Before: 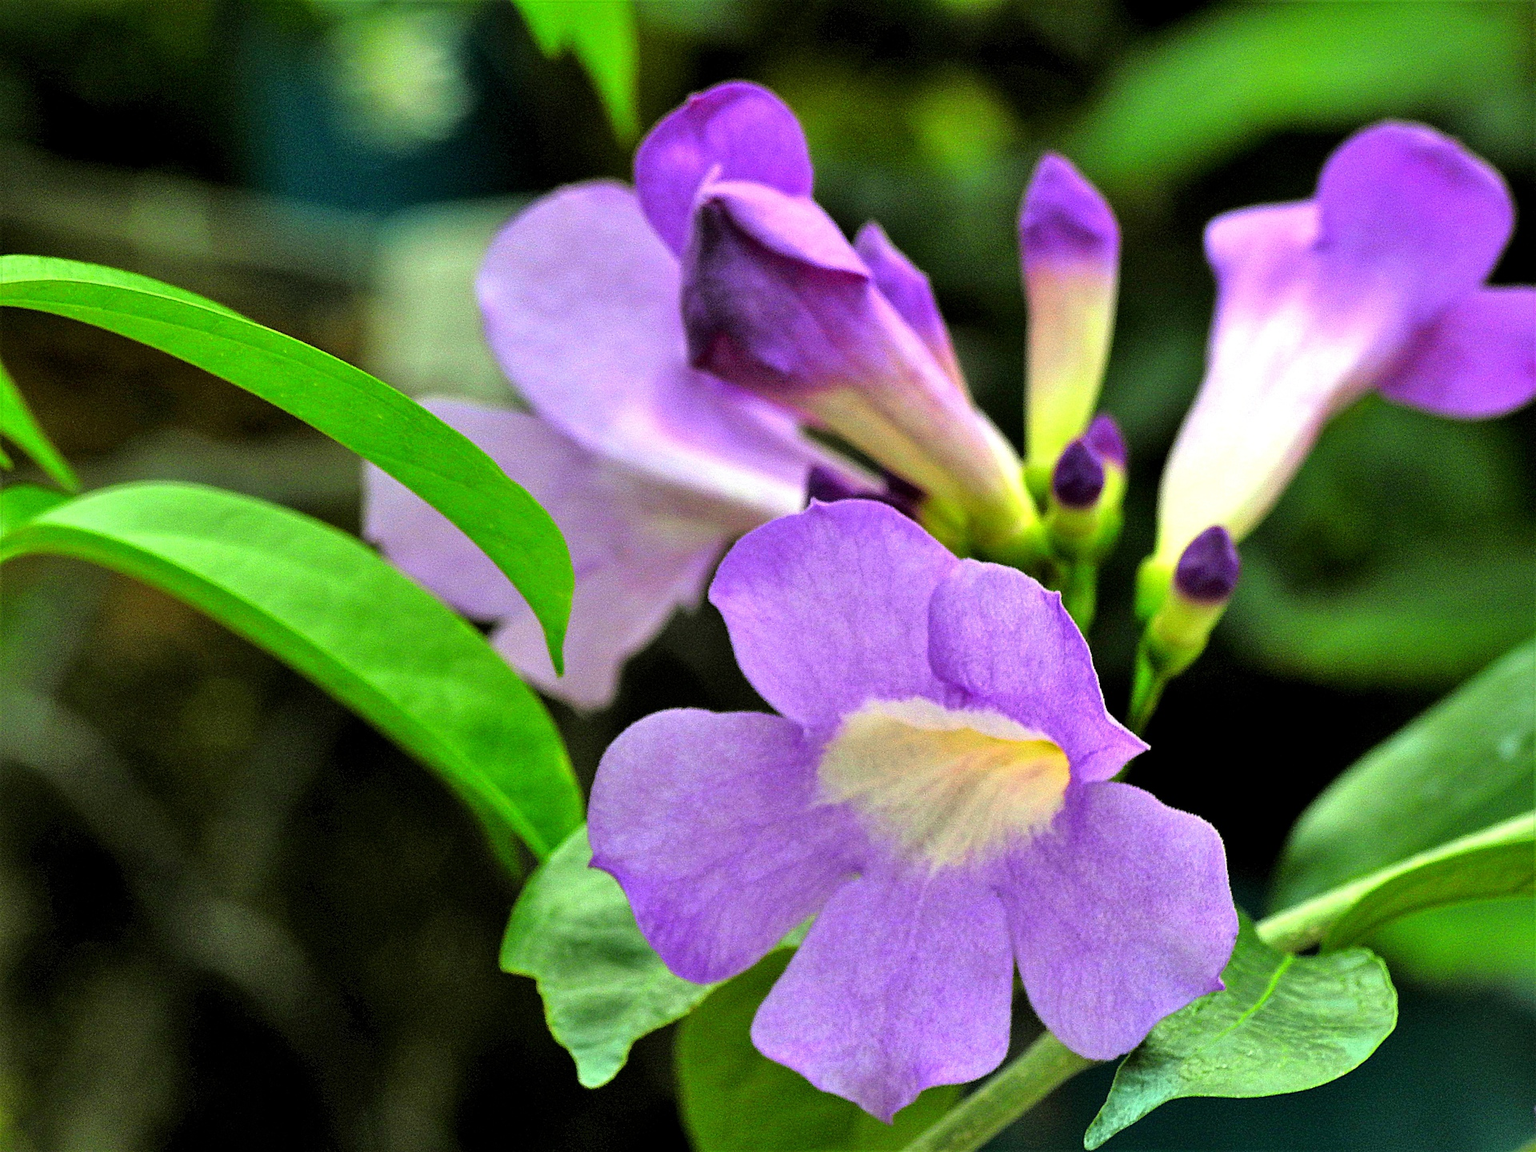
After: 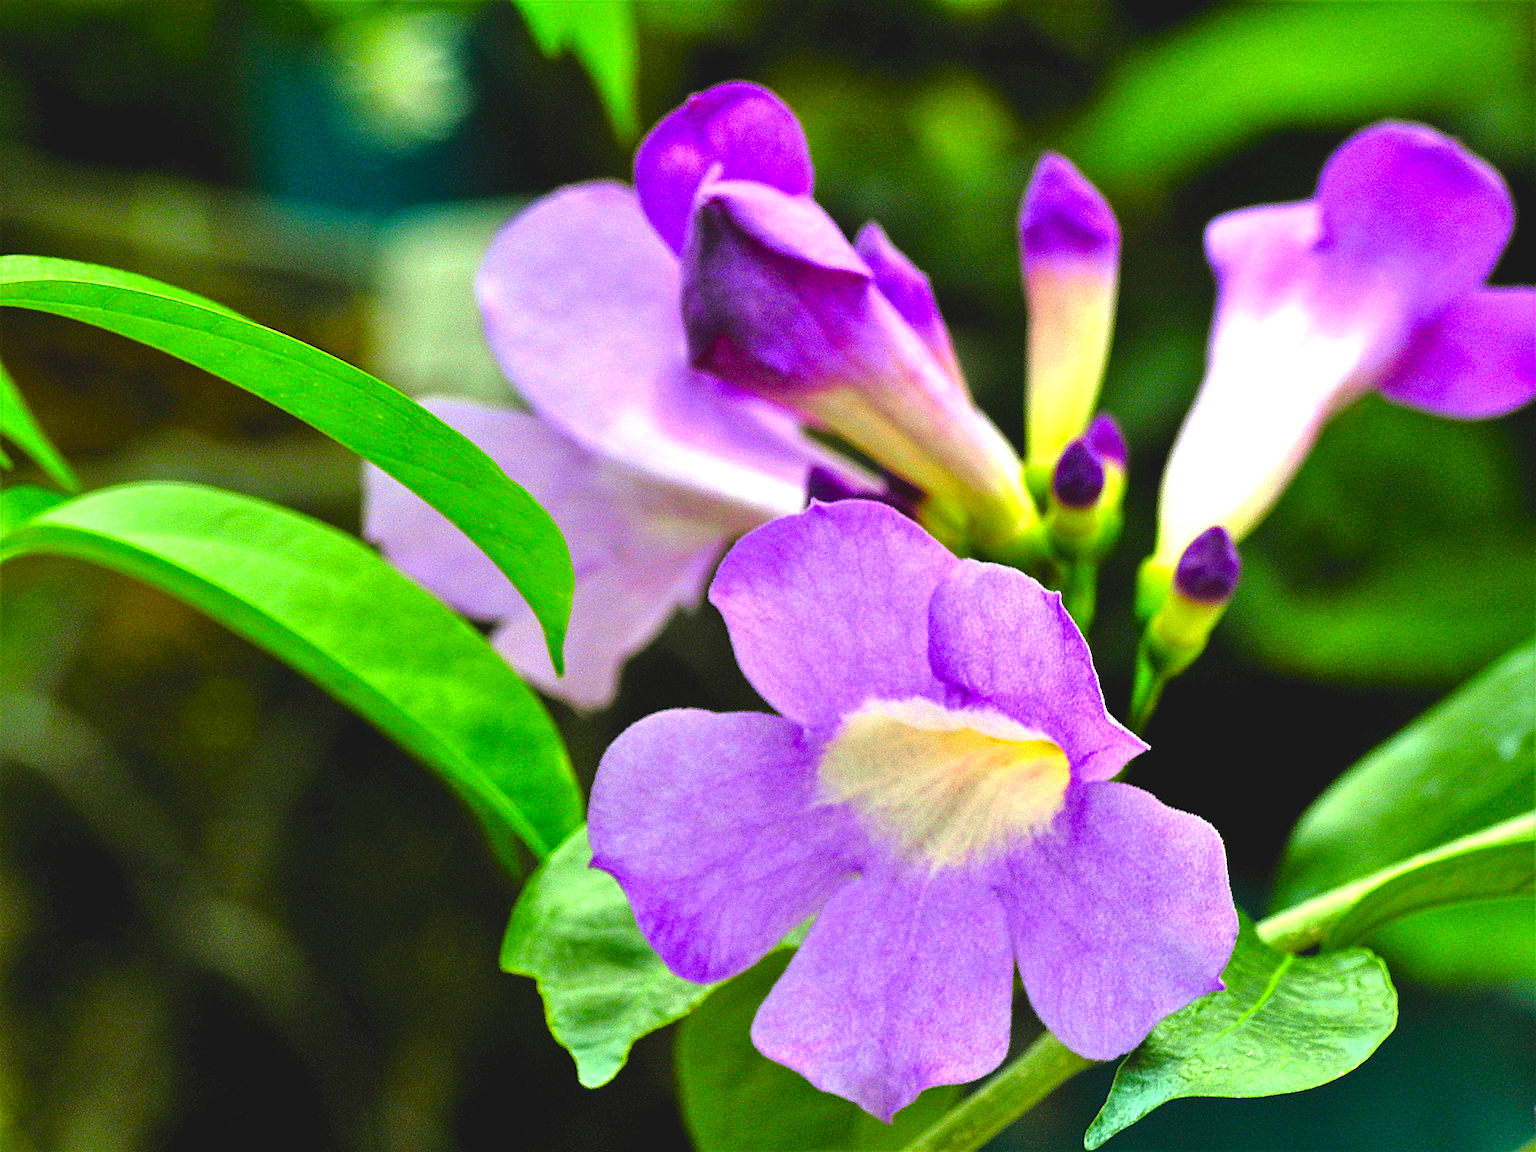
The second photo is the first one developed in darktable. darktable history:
local contrast: mode bilateral grid, contrast 99, coarseness 100, detail 94%, midtone range 0.2
color balance rgb: global offset › luminance 0.776%, perceptual saturation grading › global saturation 20%, perceptual saturation grading › highlights -25.782%, perceptual saturation grading › shadows 49.951%, perceptual brilliance grading › global brilliance 11.465%, global vibrance 20%
